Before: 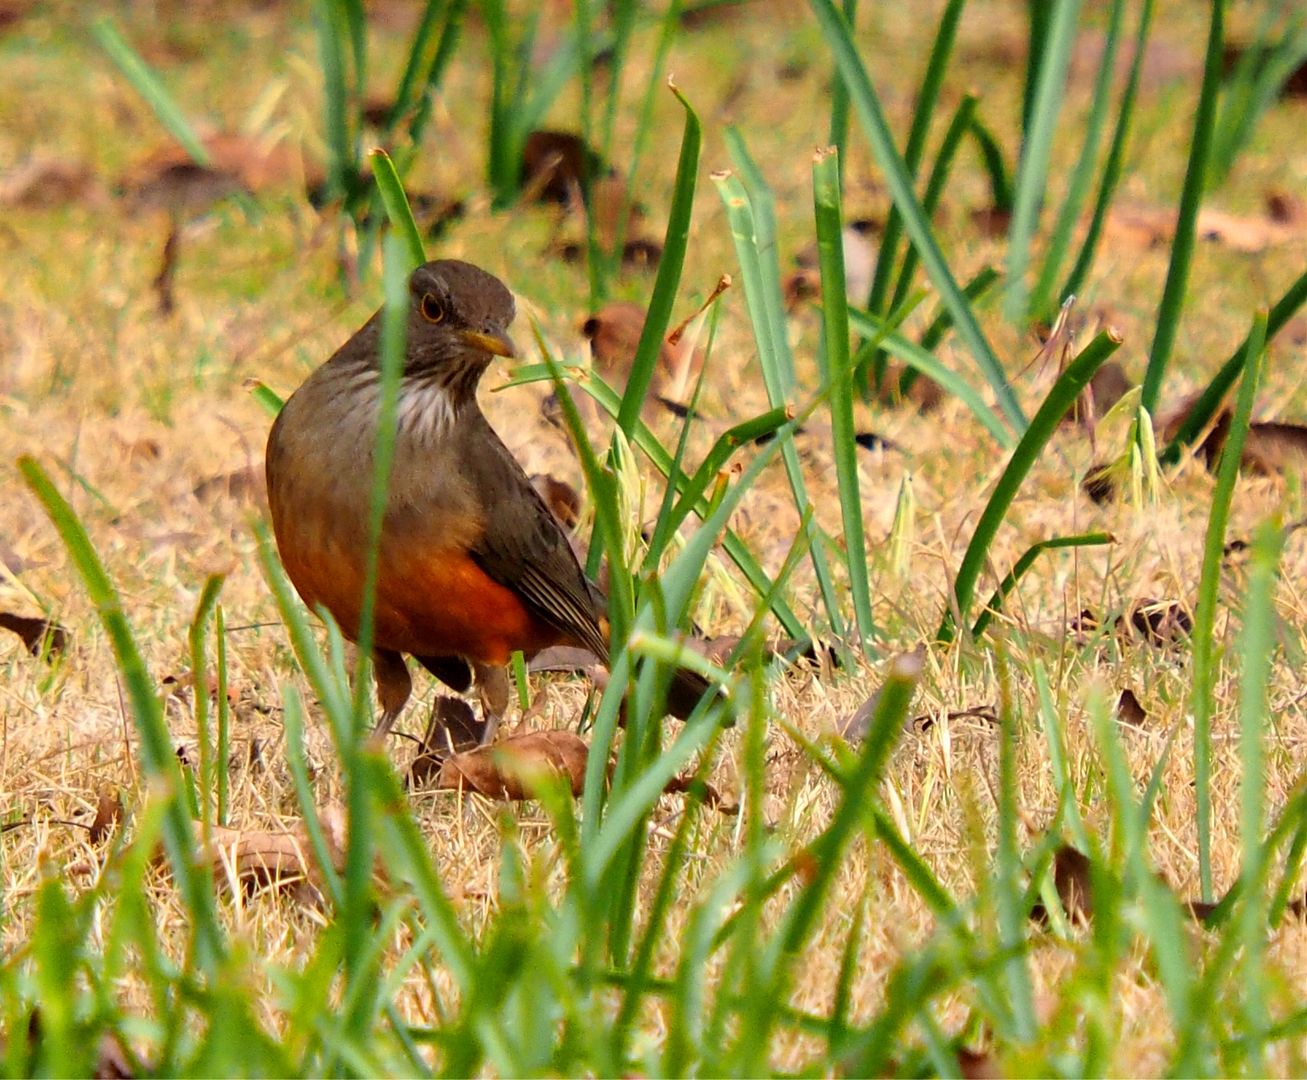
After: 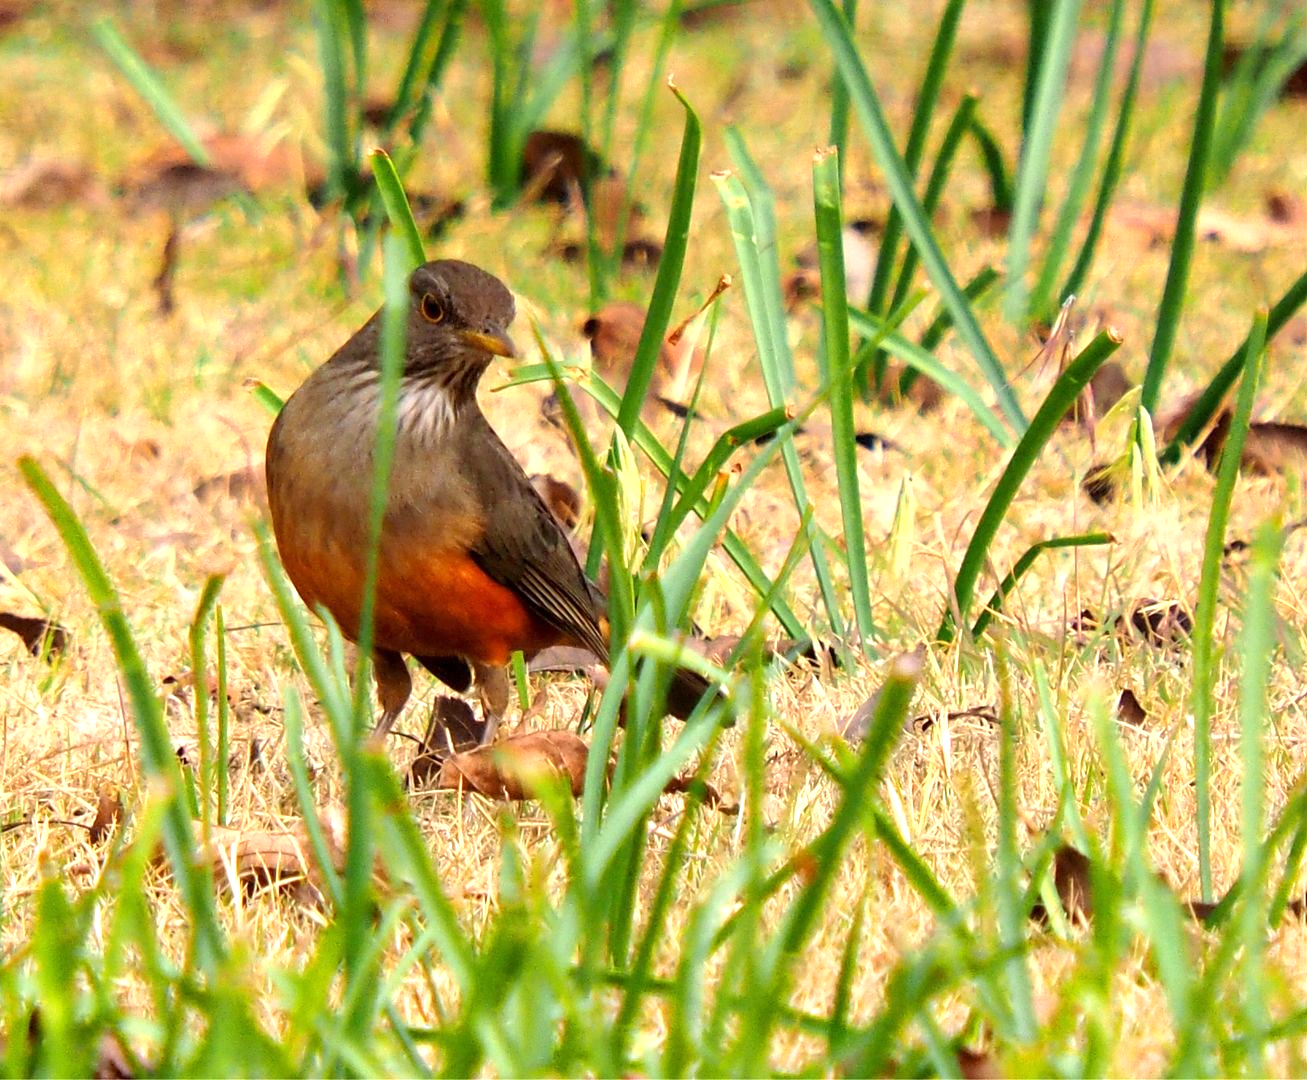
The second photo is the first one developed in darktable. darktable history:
exposure: exposure 0.581 EV, compensate highlight preservation false
